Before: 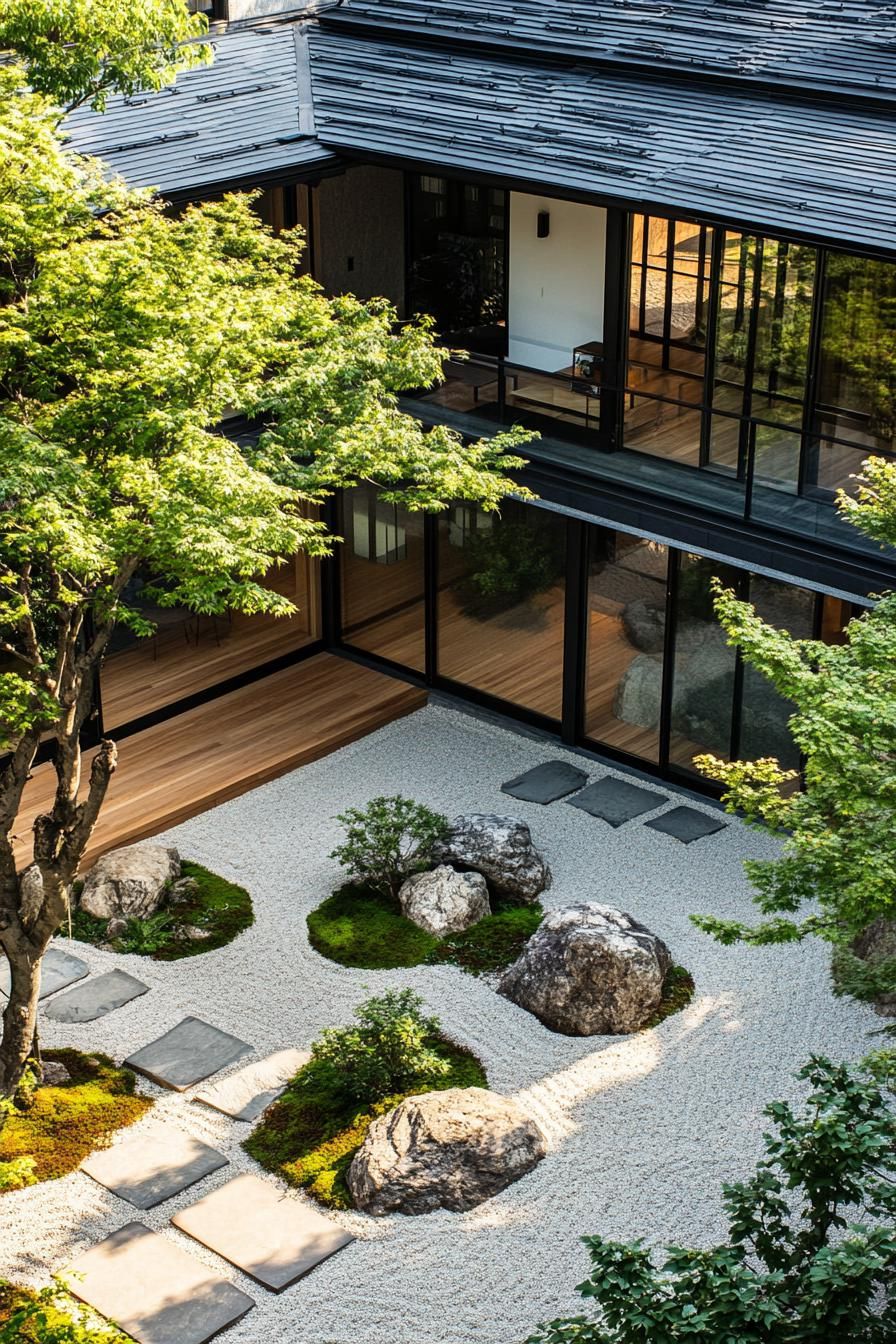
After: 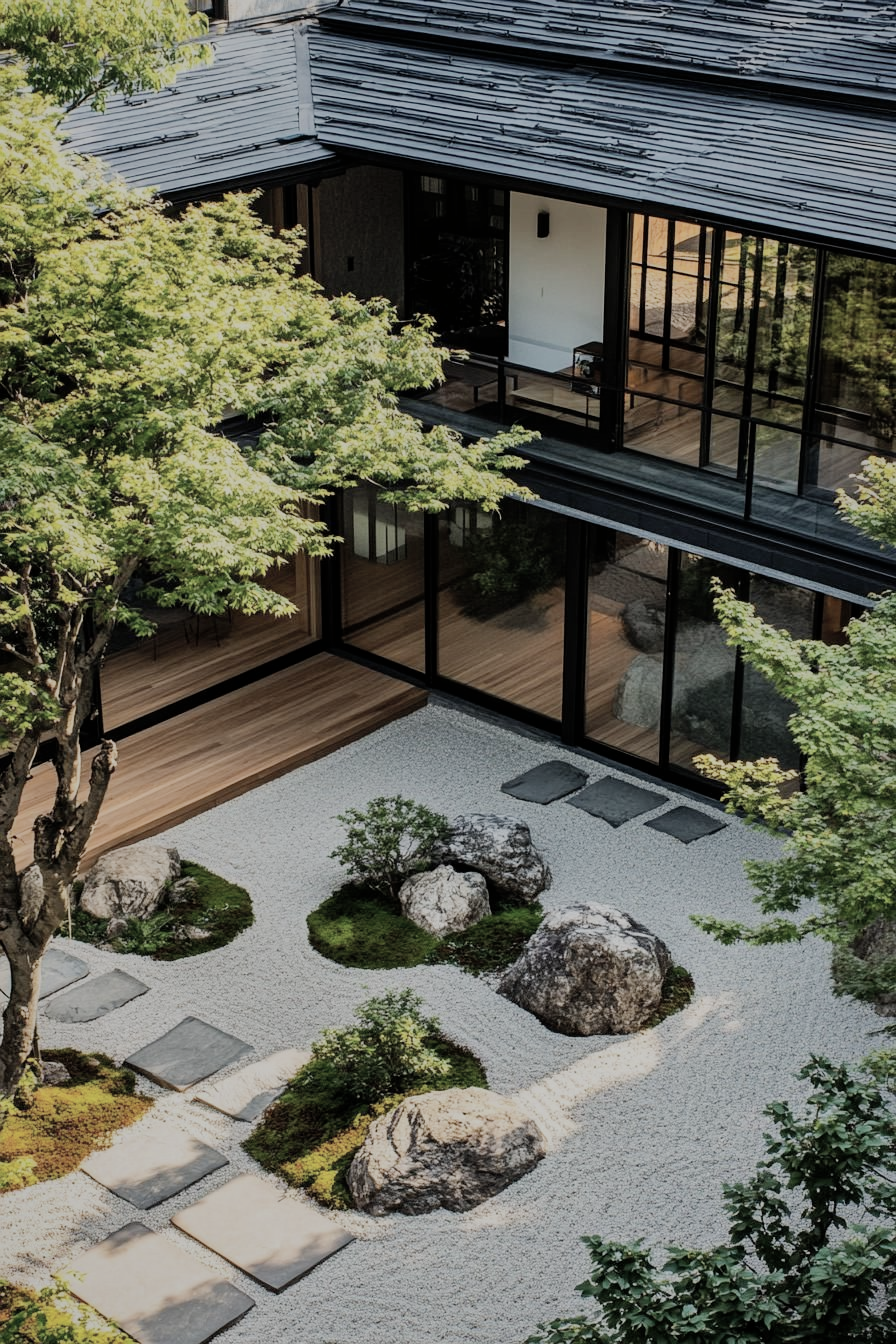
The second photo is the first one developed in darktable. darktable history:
shadows and highlights: shadows 40.09, highlights -59.93
filmic rgb: black relative exposure -7.65 EV, white relative exposure 4.56 EV, hardness 3.61, contrast 0.993, contrast in shadows safe
contrast brightness saturation: contrast 0.101, saturation -0.376
